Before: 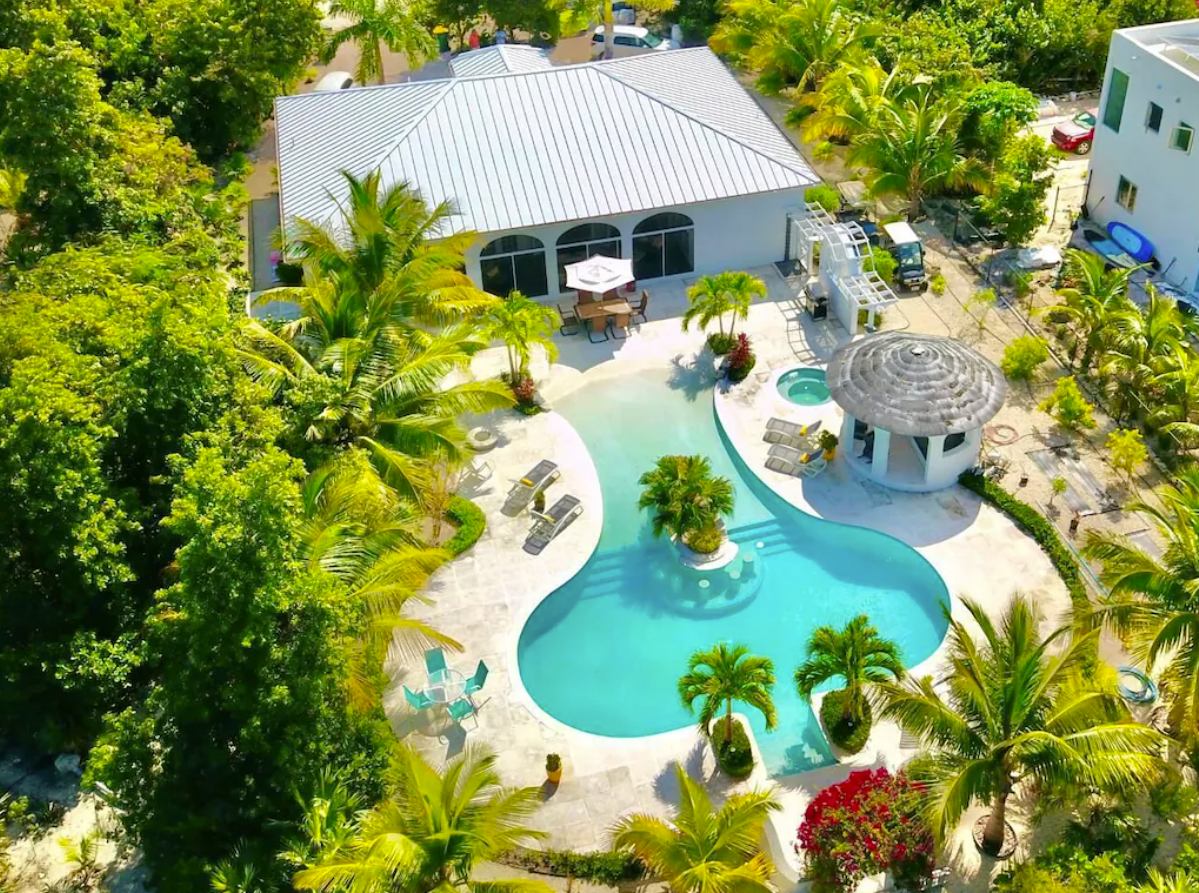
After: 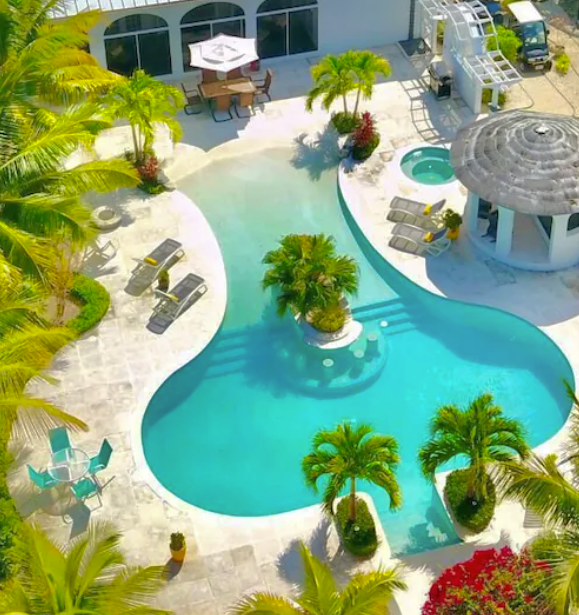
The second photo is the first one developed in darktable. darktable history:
shadows and highlights: highlights color adjustment 49.65%
crop: left 31.401%, top 24.78%, right 20.294%, bottom 6.253%
